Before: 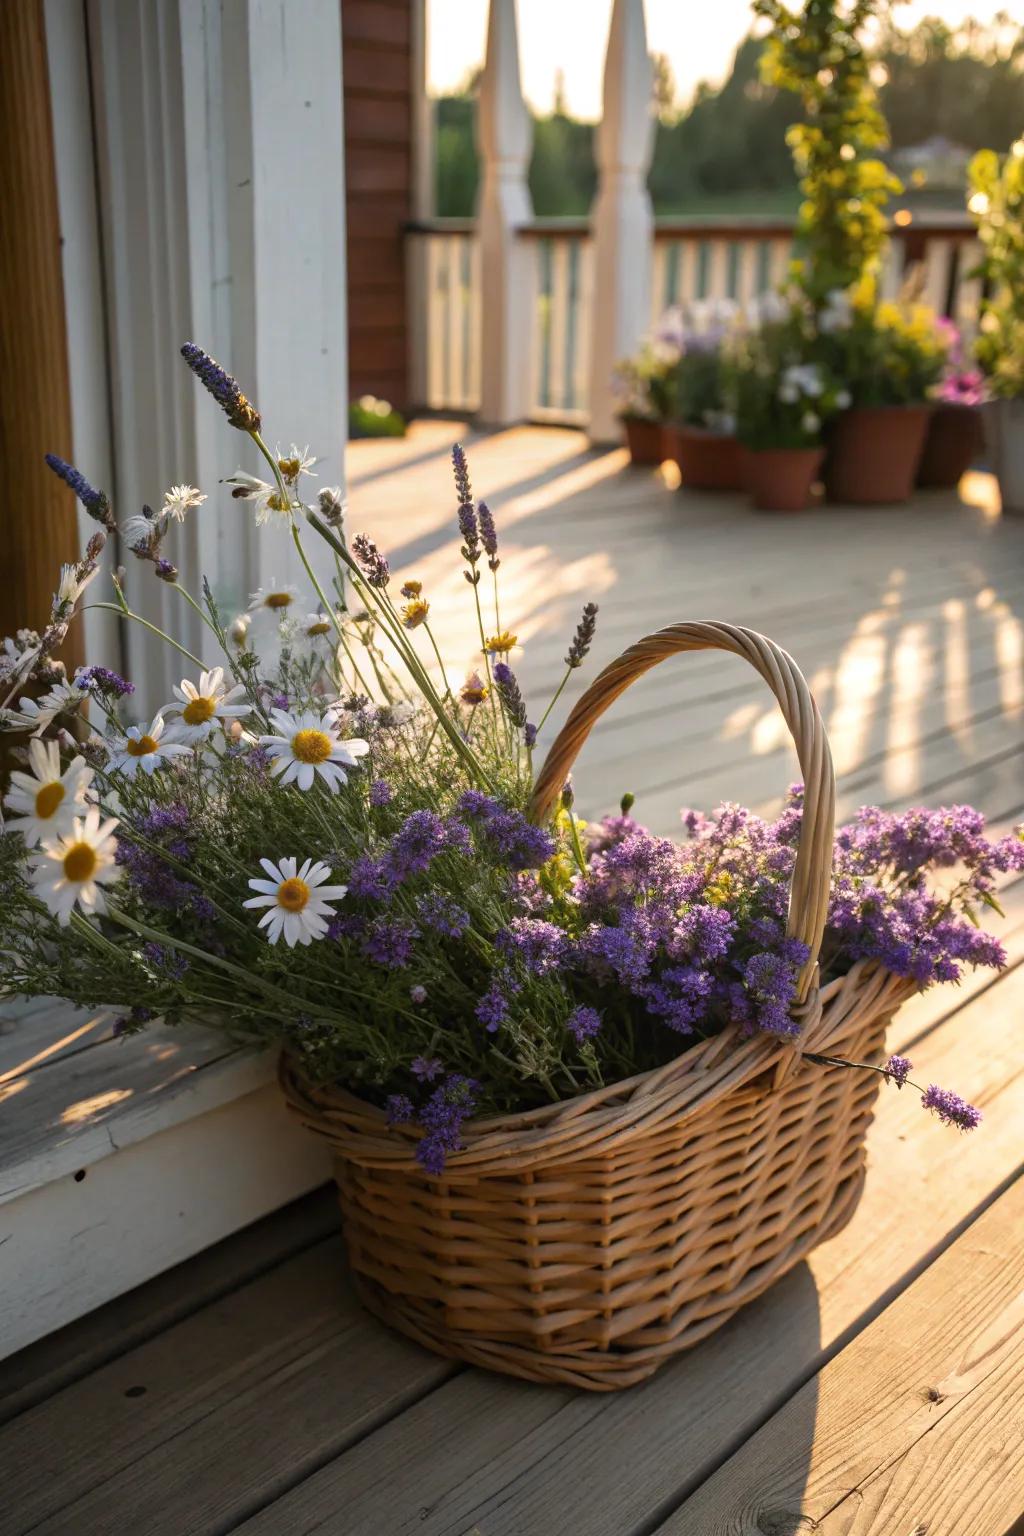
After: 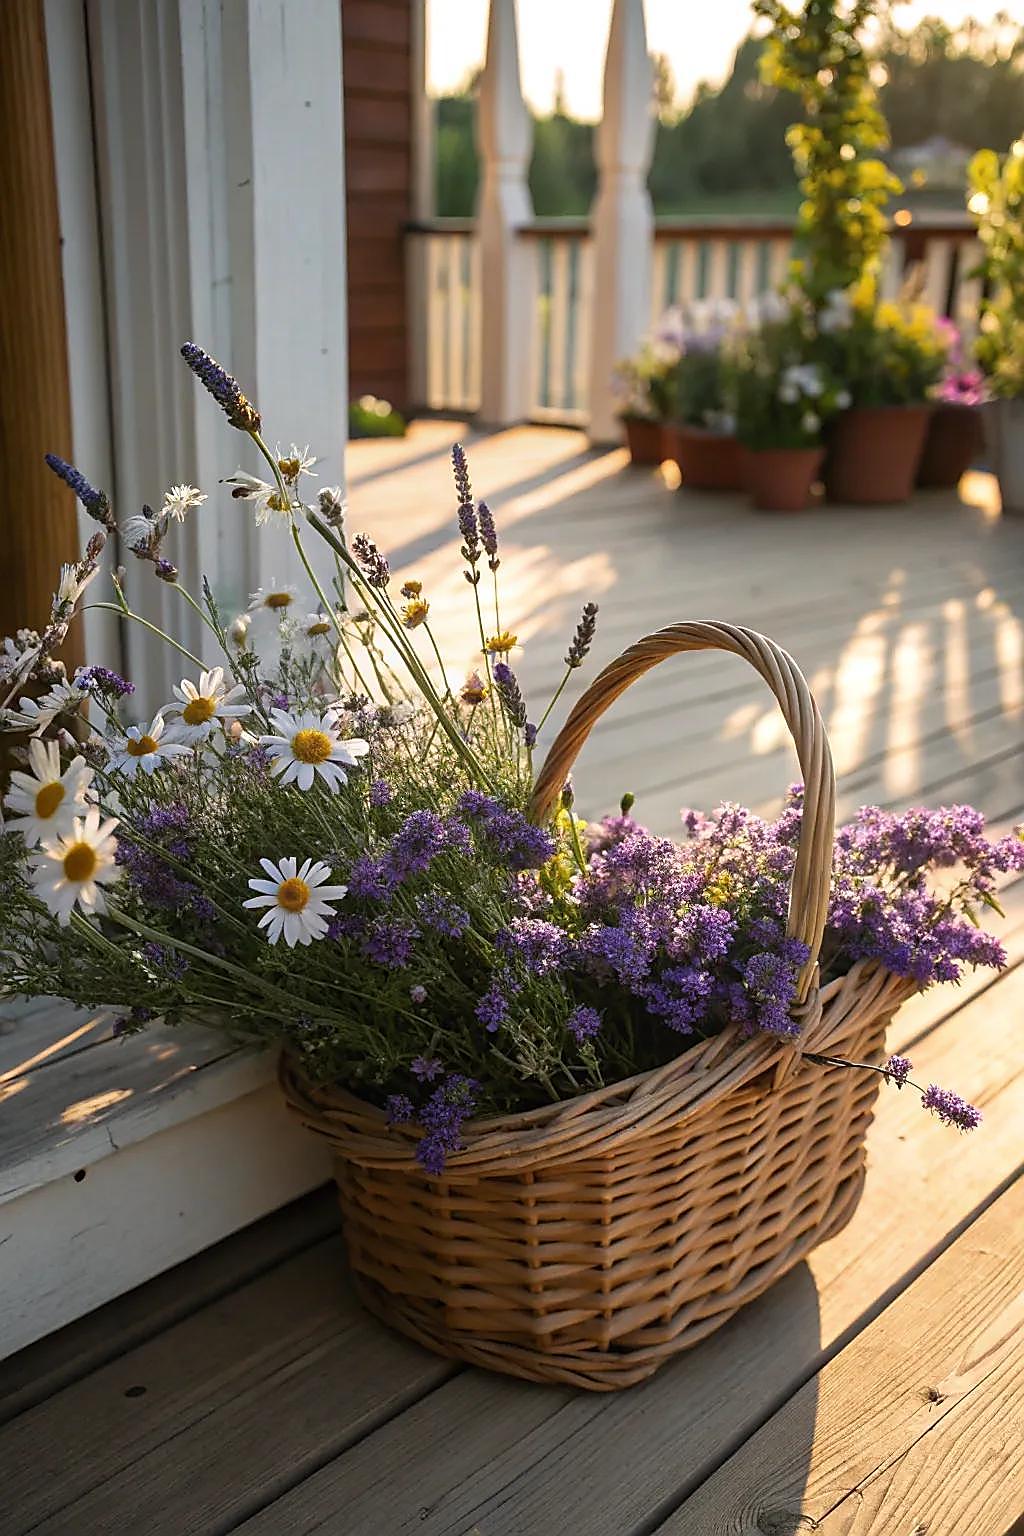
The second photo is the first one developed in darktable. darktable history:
sharpen: radius 1.423, amount 1.247, threshold 0.8
